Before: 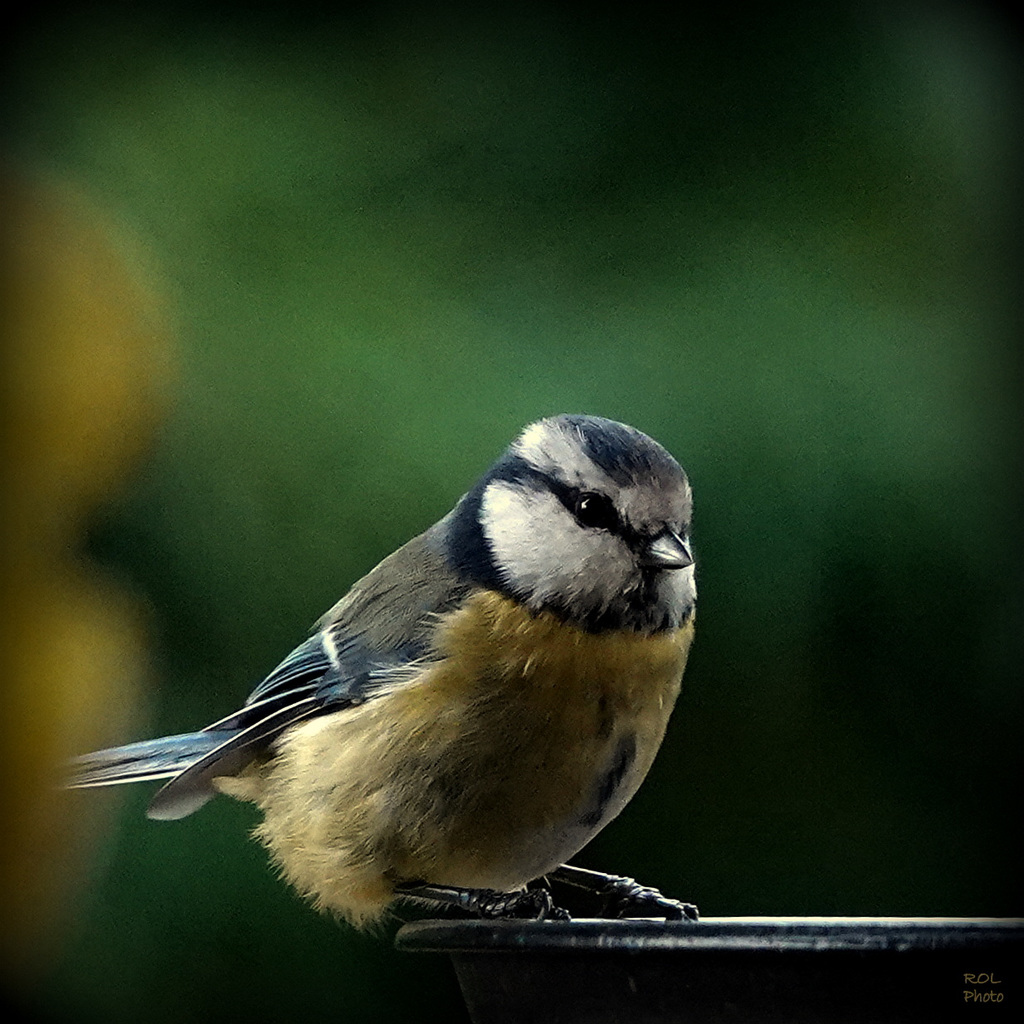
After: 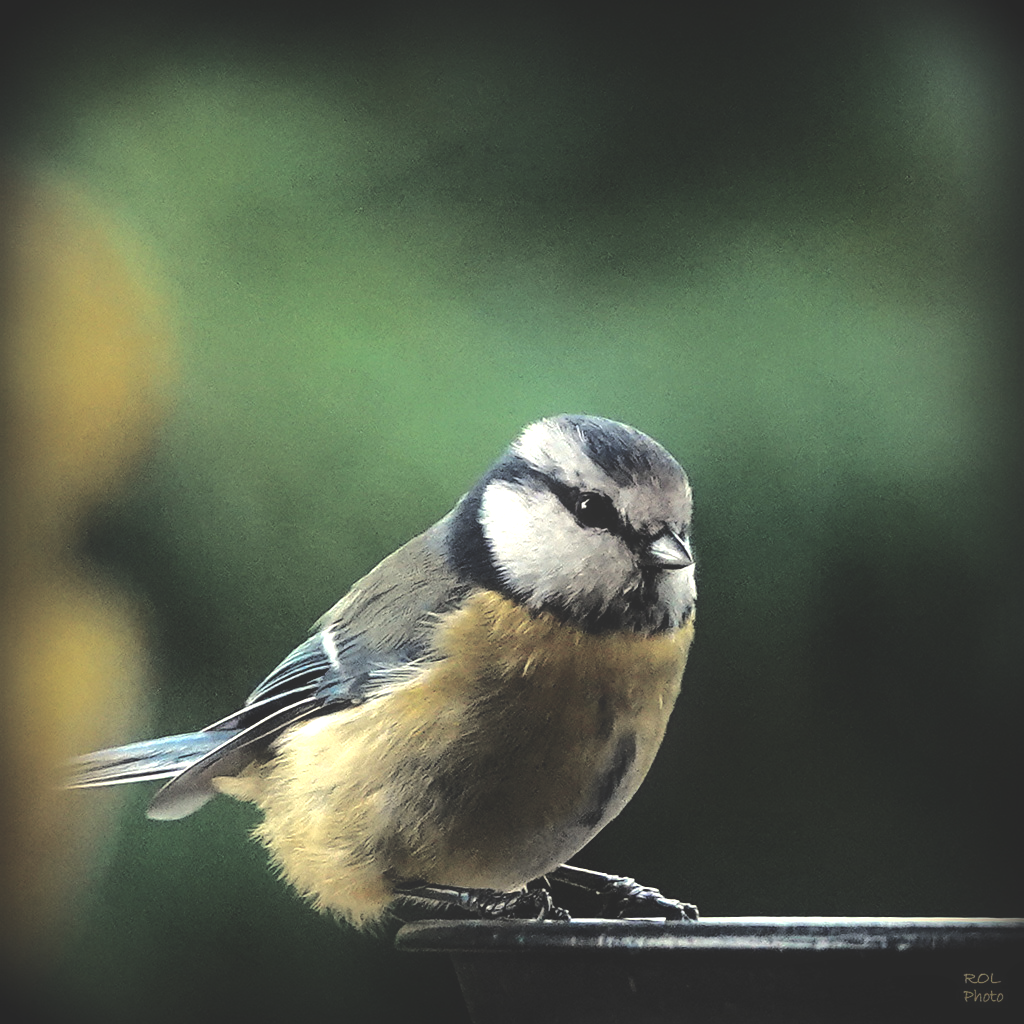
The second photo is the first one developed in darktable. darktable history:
tone curve: curves: ch0 [(0, 0) (0.003, 0.012) (0.011, 0.014) (0.025, 0.019) (0.044, 0.028) (0.069, 0.039) (0.1, 0.056) (0.136, 0.093) (0.177, 0.147) (0.224, 0.214) (0.277, 0.29) (0.335, 0.381) (0.399, 0.476) (0.468, 0.557) (0.543, 0.635) (0.623, 0.697) (0.709, 0.764) (0.801, 0.831) (0.898, 0.917) (1, 1)], color space Lab, independent channels, preserve colors none
tone equalizer: -8 EV -0.758 EV, -7 EV -0.669 EV, -6 EV -0.626 EV, -5 EV -0.42 EV, -3 EV 0.404 EV, -2 EV 0.6 EV, -1 EV 0.679 EV, +0 EV 0.757 EV
exposure: black level correction -0.029, compensate highlight preservation false
